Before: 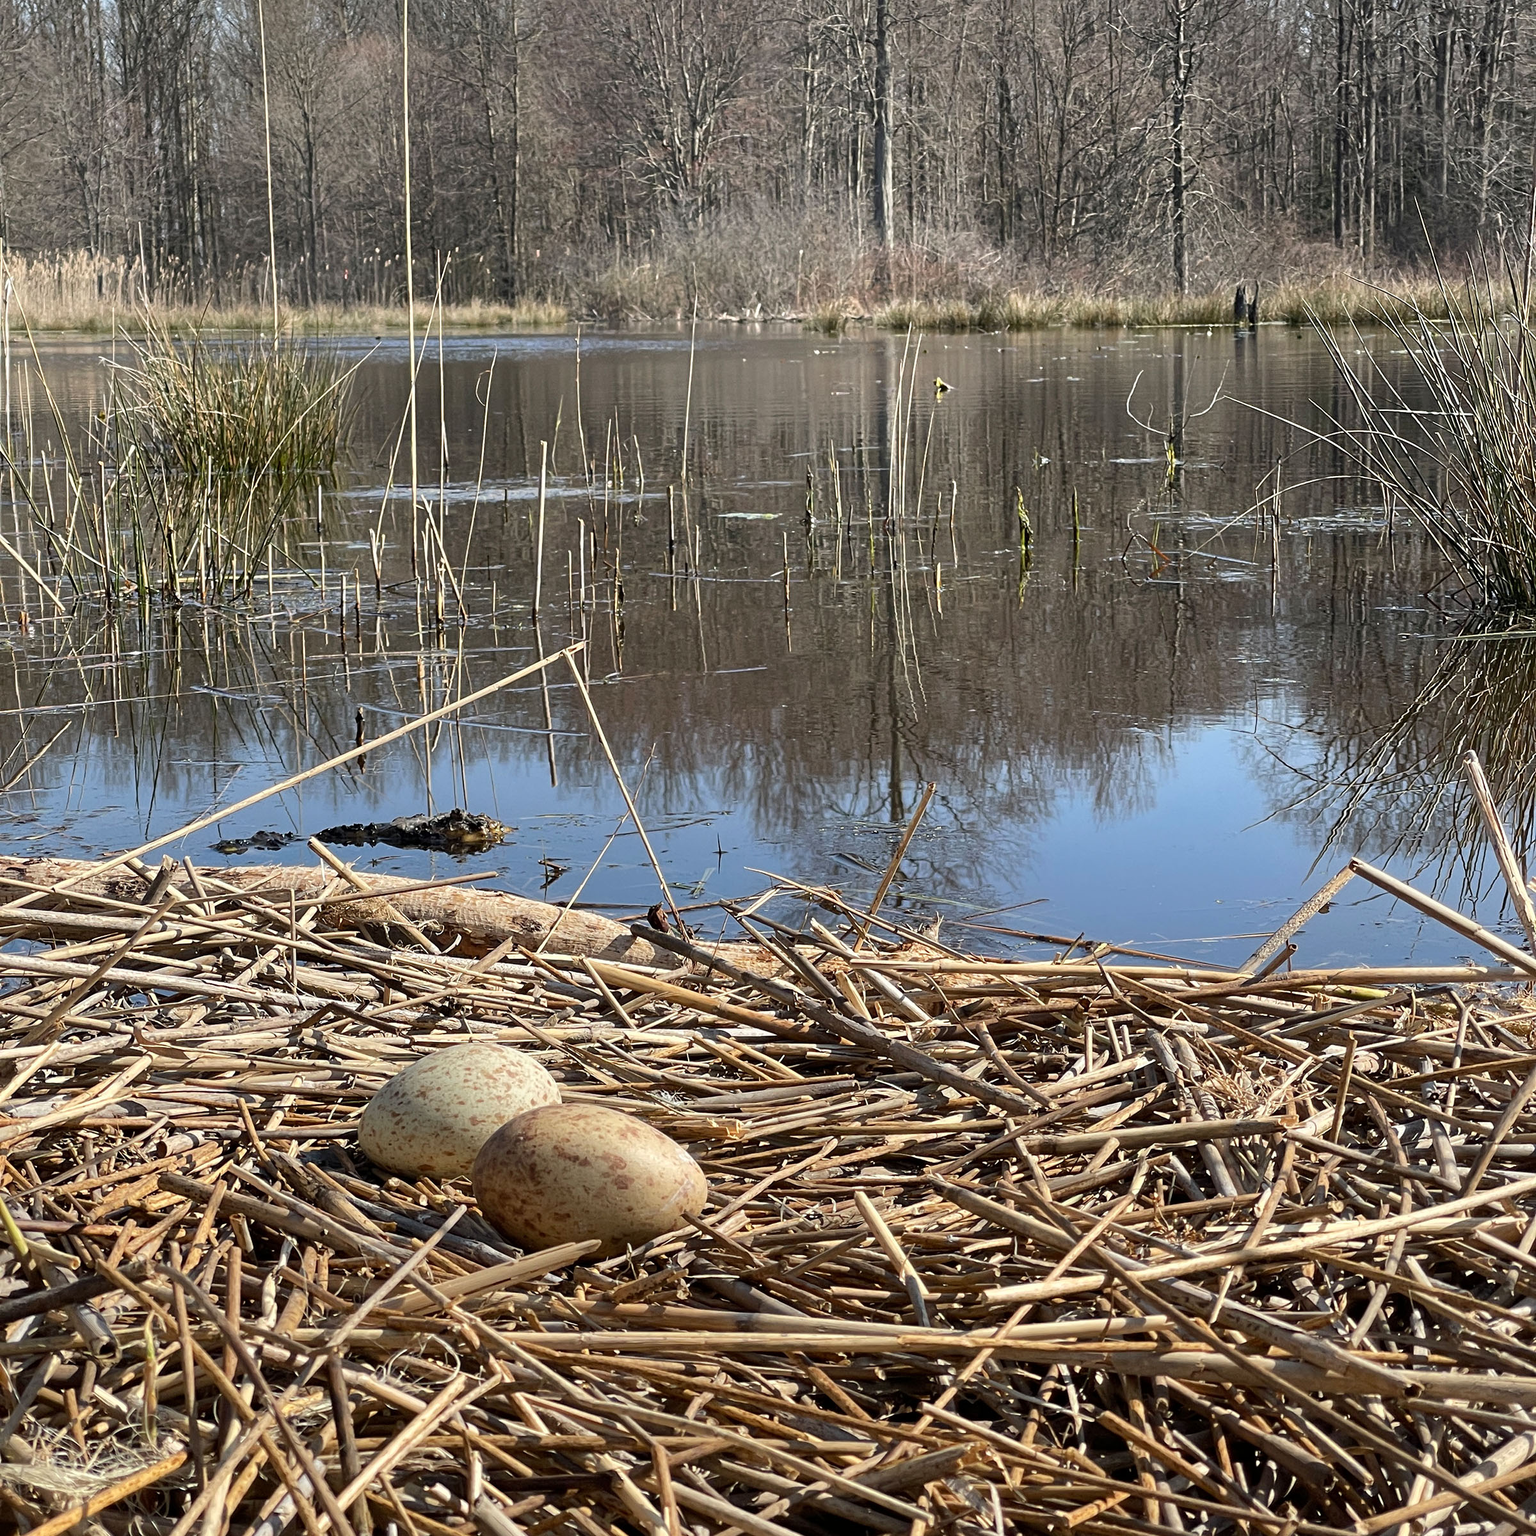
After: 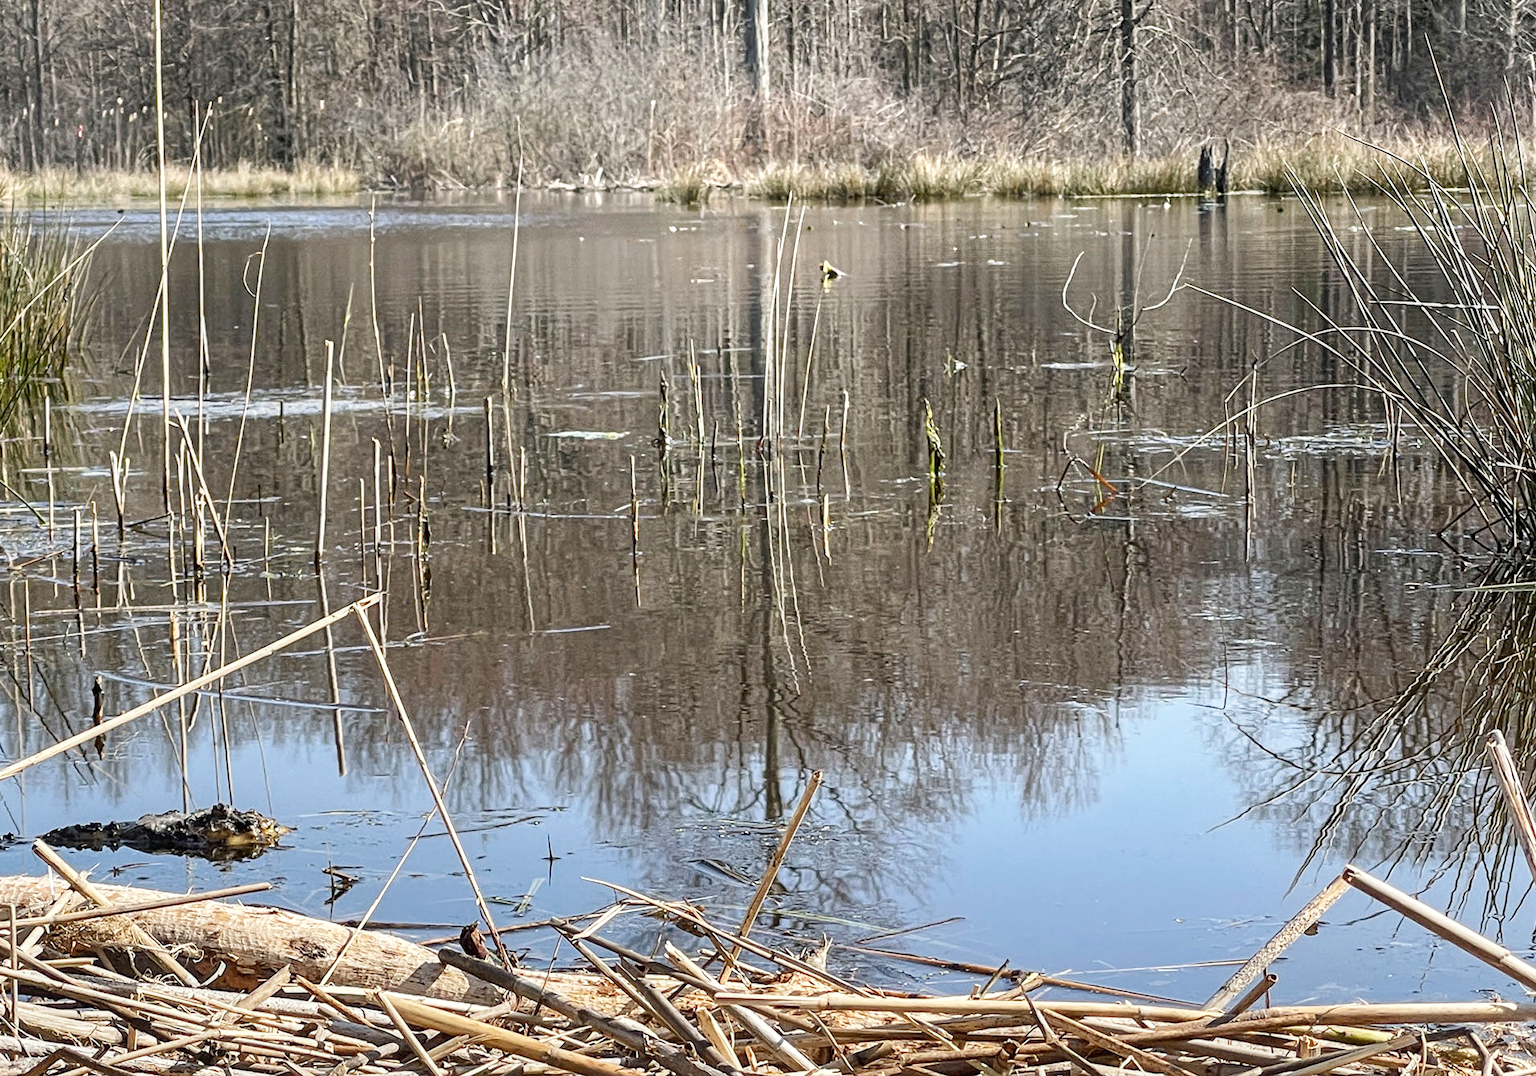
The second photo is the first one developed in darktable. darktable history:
crop: left 18.38%, top 11.092%, right 2.134%, bottom 33.217%
local contrast: on, module defaults
base curve: curves: ch0 [(0, 0) (0.204, 0.334) (0.55, 0.733) (1, 1)], preserve colors none
